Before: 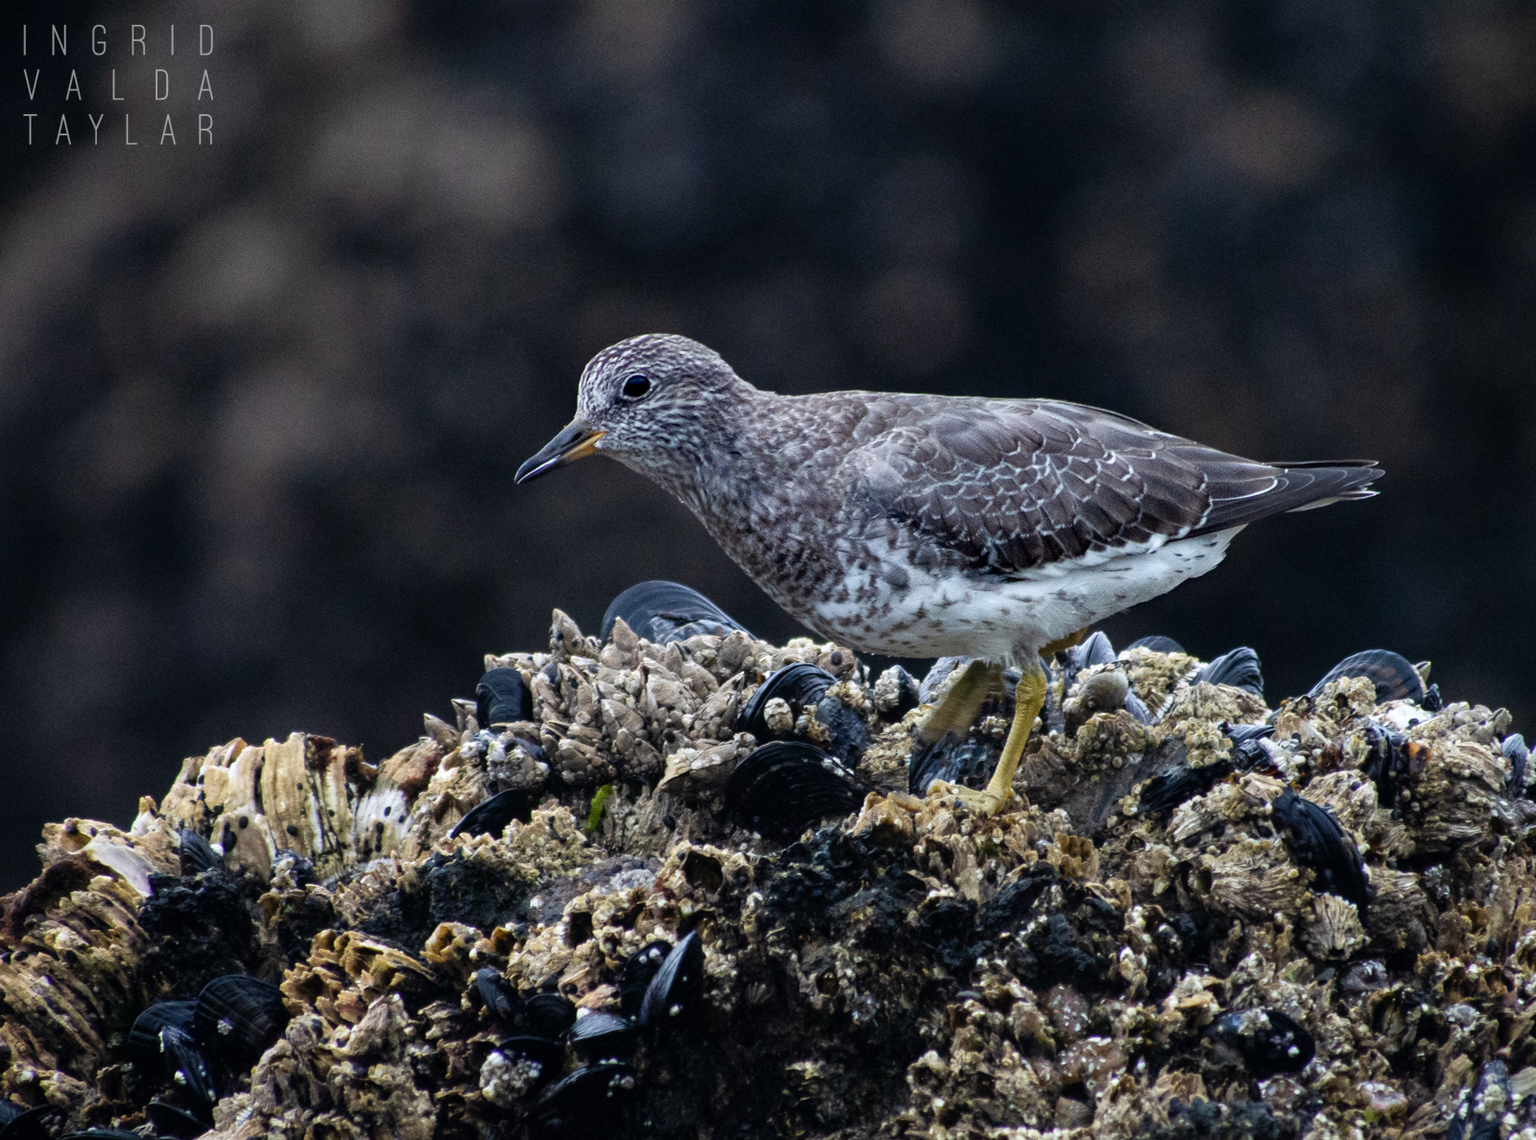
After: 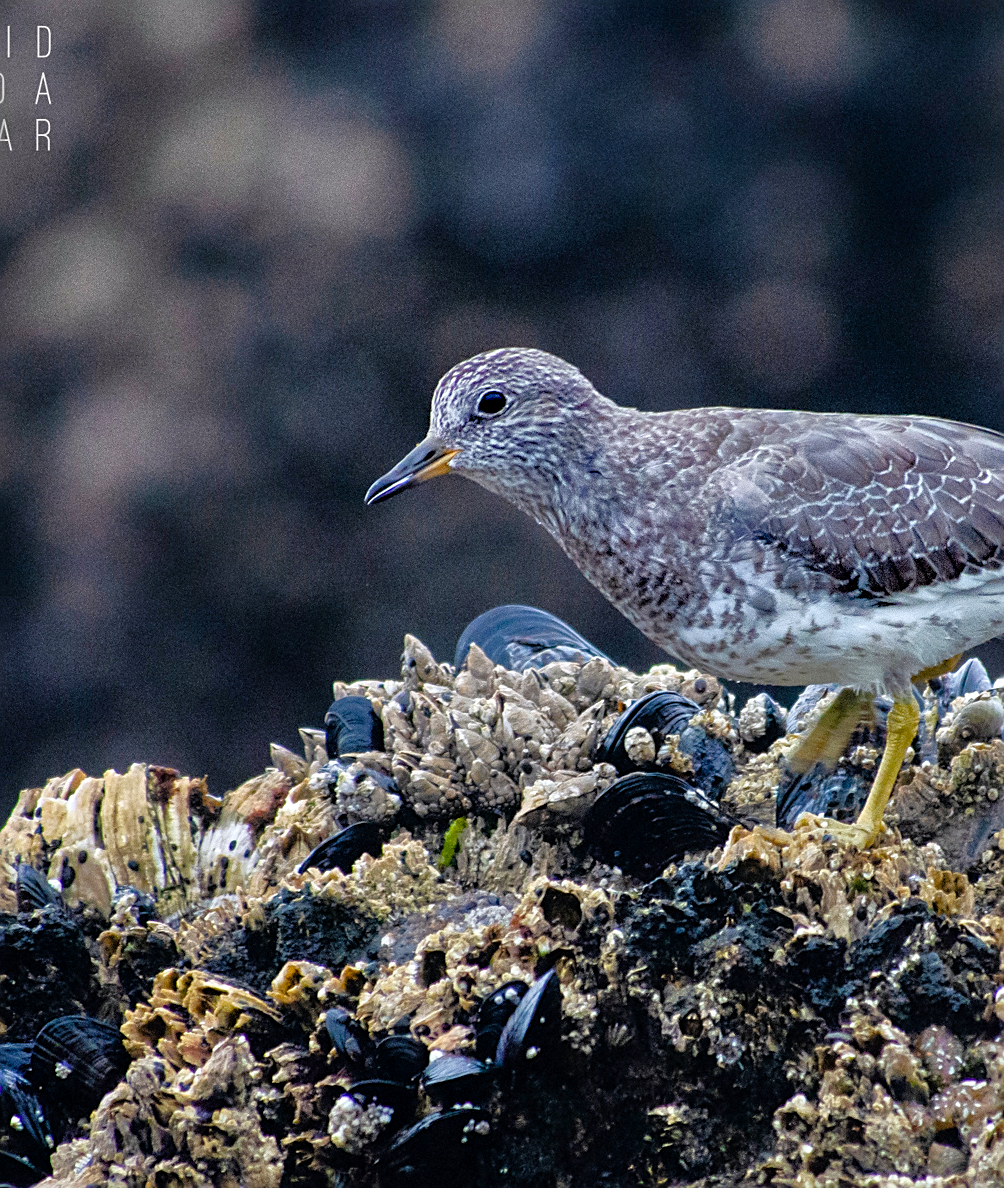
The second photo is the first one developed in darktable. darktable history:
crop: left 10.692%, right 26.5%
color balance rgb: shadows lift › chroma 1.021%, shadows lift › hue 242.77°, perceptual saturation grading › global saturation 27.531%, perceptual saturation grading › highlights -25.883%, perceptual saturation grading › shadows 25.705%, global vibrance 9.646%
tone equalizer: -7 EV 0.15 EV, -6 EV 0.563 EV, -5 EV 1.16 EV, -4 EV 1.32 EV, -3 EV 1.18 EV, -2 EV 0.6 EV, -1 EV 0.163 EV
sharpen: on, module defaults
